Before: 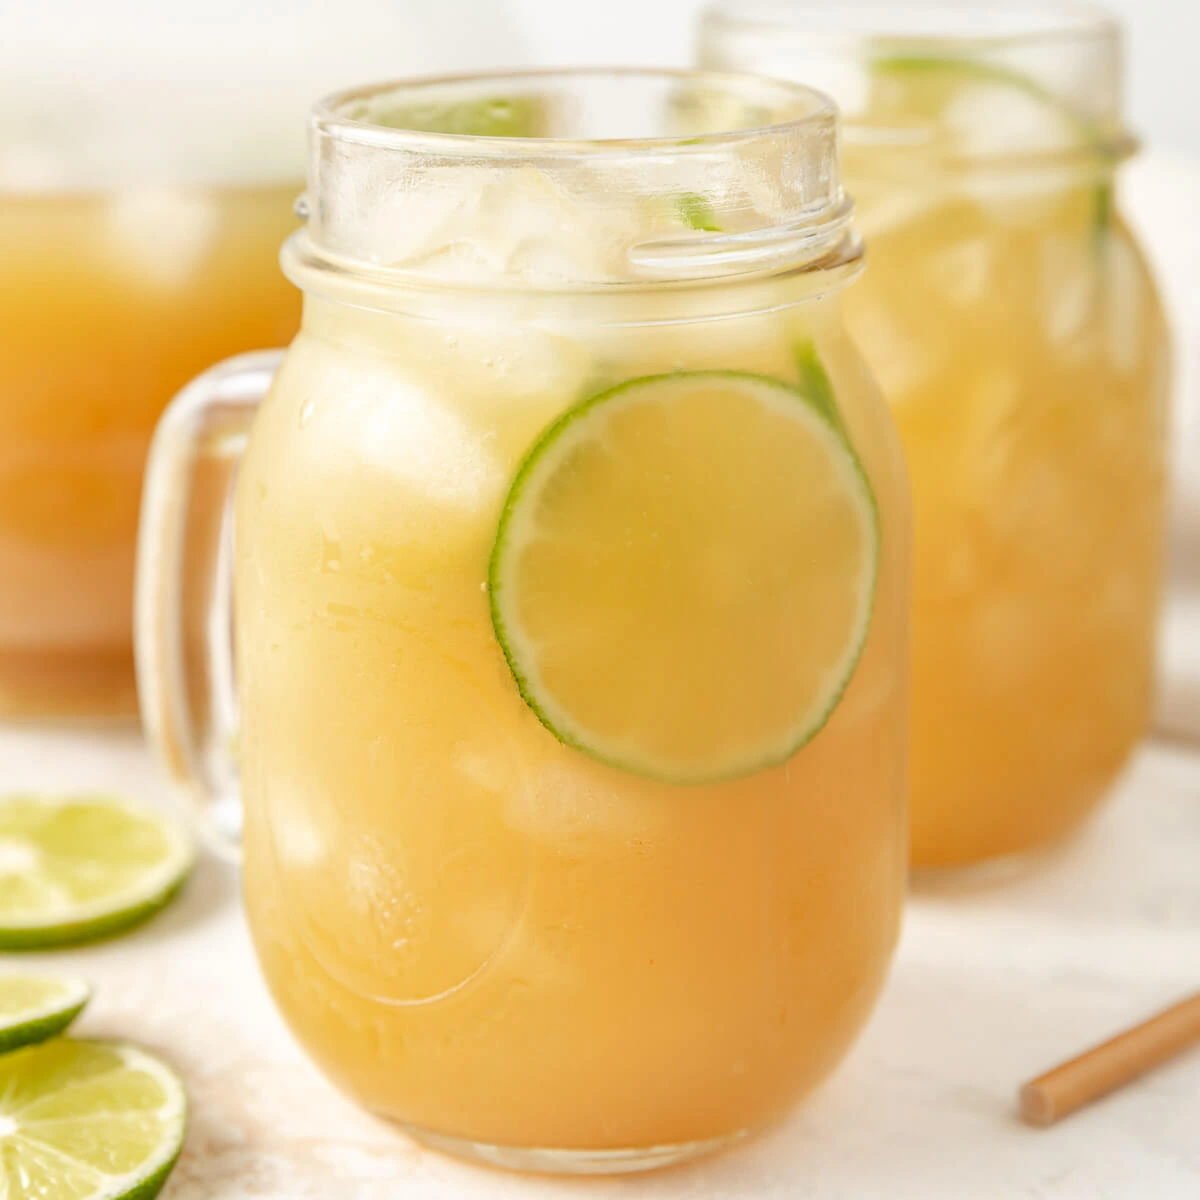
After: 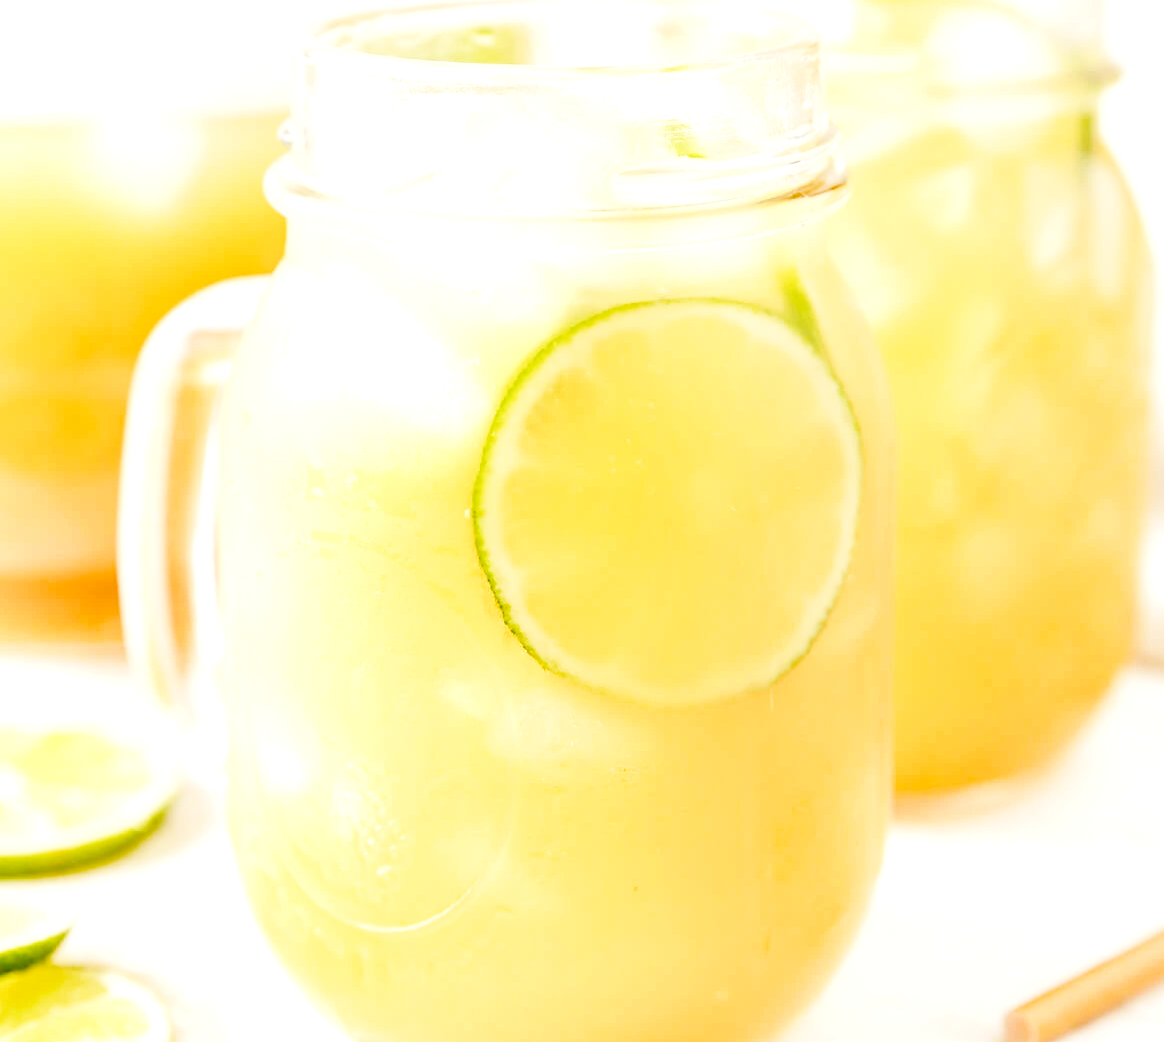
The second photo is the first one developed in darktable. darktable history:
crop: left 1.389%, top 6.114%, right 1.584%, bottom 6.988%
exposure: exposure 0.722 EV, compensate highlight preservation false
base curve: curves: ch0 [(0, 0) (0.032, 0.025) (0.121, 0.166) (0.206, 0.329) (0.605, 0.79) (1, 1)], preserve colors none
color balance rgb: perceptual saturation grading › global saturation 20%, perceptual saturation grading › highlights -24.728%, perceptual saturation grading › shadows 25.117%
